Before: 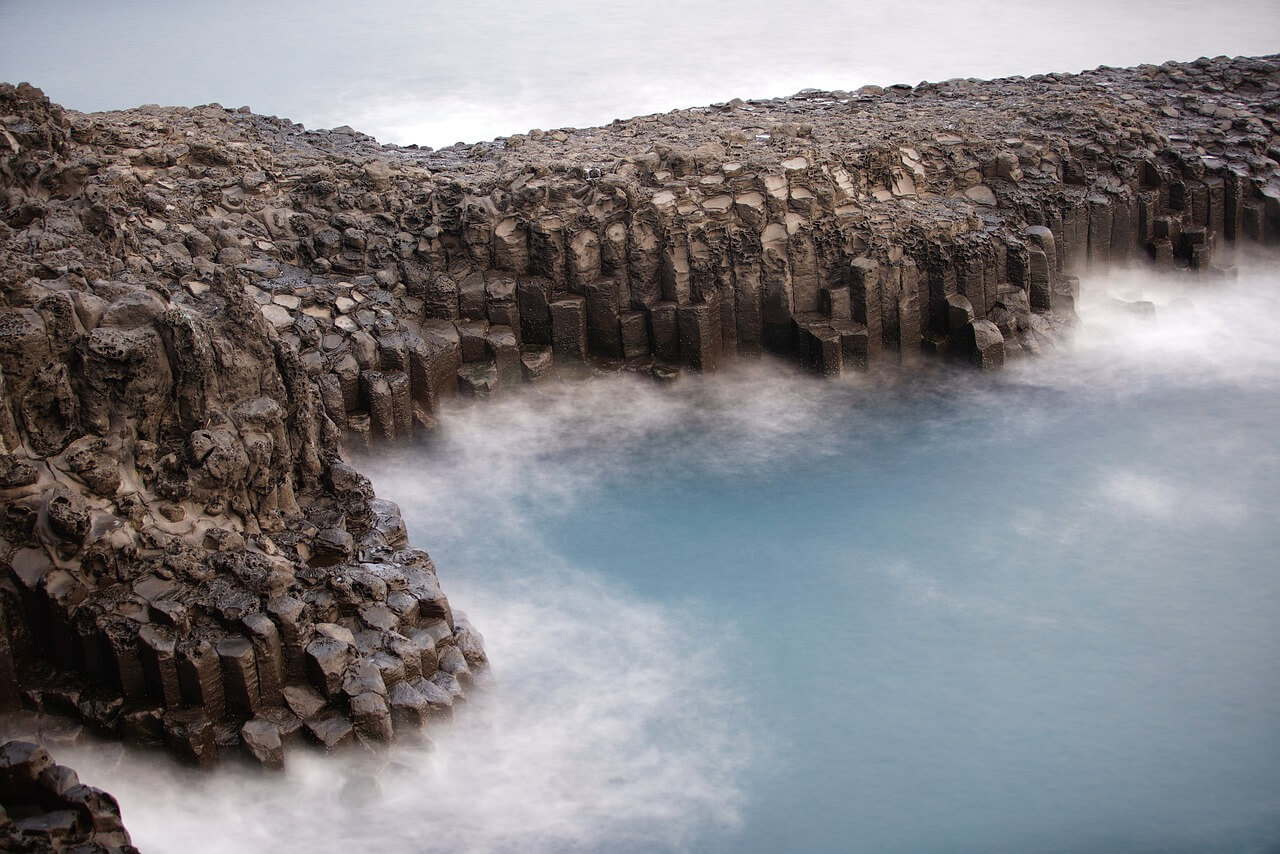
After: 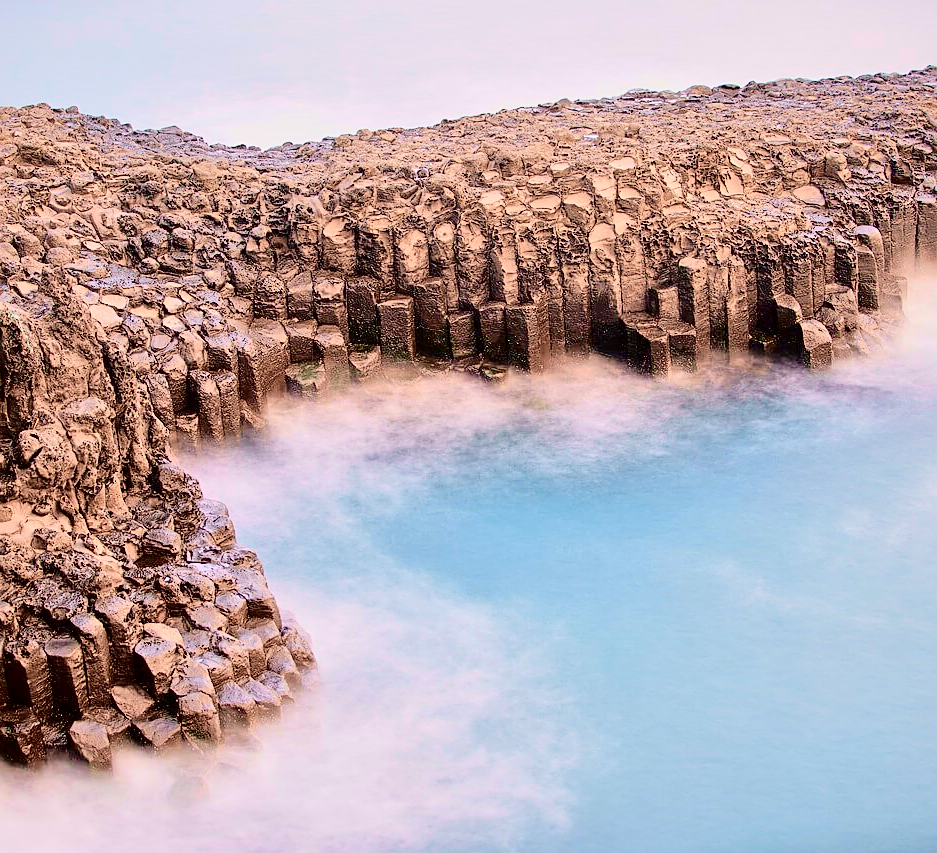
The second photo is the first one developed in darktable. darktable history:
local contrast: mode bilateral grid, contrast 20, coarseness 50, detail 132%, midtone range 0.2
crop: left 13.443%, right 13.31%
sharpen: on, module defaults
tone curve: curves: ch0 [(0, 0) (0.049, 0.01) (0.154, 0.081) (0.491, 0.519) (0.748, 0.765) (1, 0.919)]; ch1 [(0, 0) (0.172, 0.123) (0.317, 0.272) (0.401, 0.422) (0.489, 0.496) (0.531, 0.557) (0.615, 0.612) (0.741, 0.783) (1, 1)]; ch2 [(0, 0) (0.411, 0.424) (0.483, 0.478) (0.544, 0.56) (0.686, 0.638) (1, 1)], color space Lab, independent channels, preserve colors none
tone equalizer: -7 EV 0.15 EV, -6 EV 0.6 EV, -5 EV 1.15 EV, -4 EV 1.33 EV, -3 EV 1.15 EV, -2 EV 0.6 EV, -1 EV 0.15 EV, mask exposure compensation -0.5 EV
white balance: emerald 1
contrast brightness saturation: contrast 0.2, brightness 0.2, saturation 0.8
